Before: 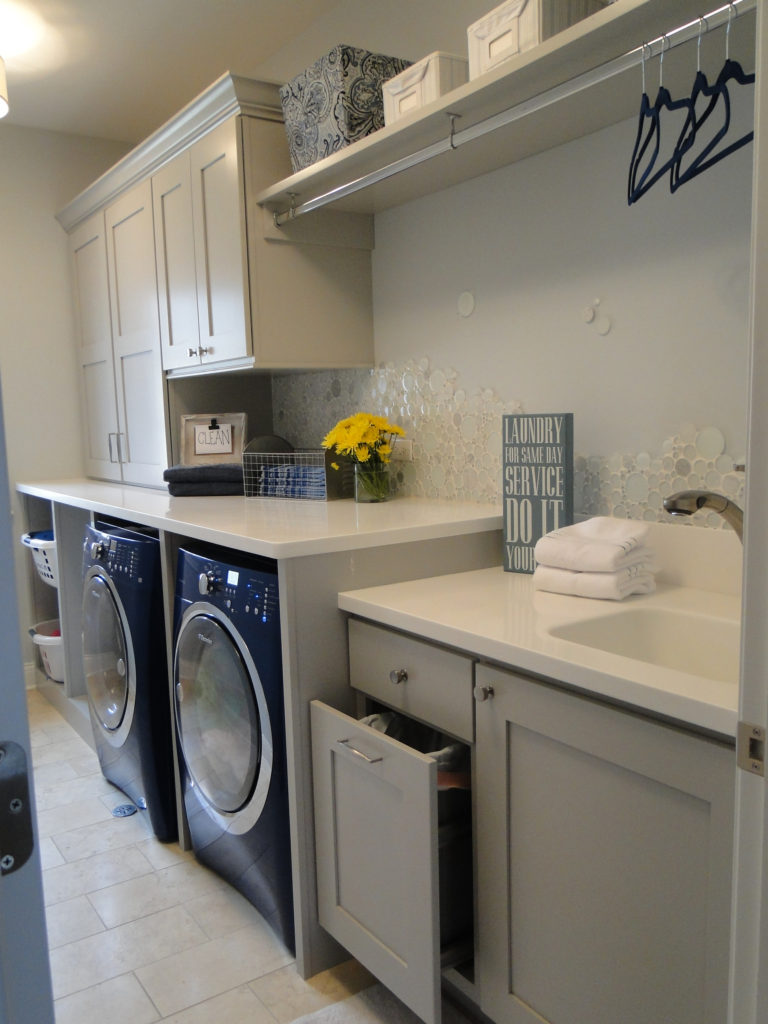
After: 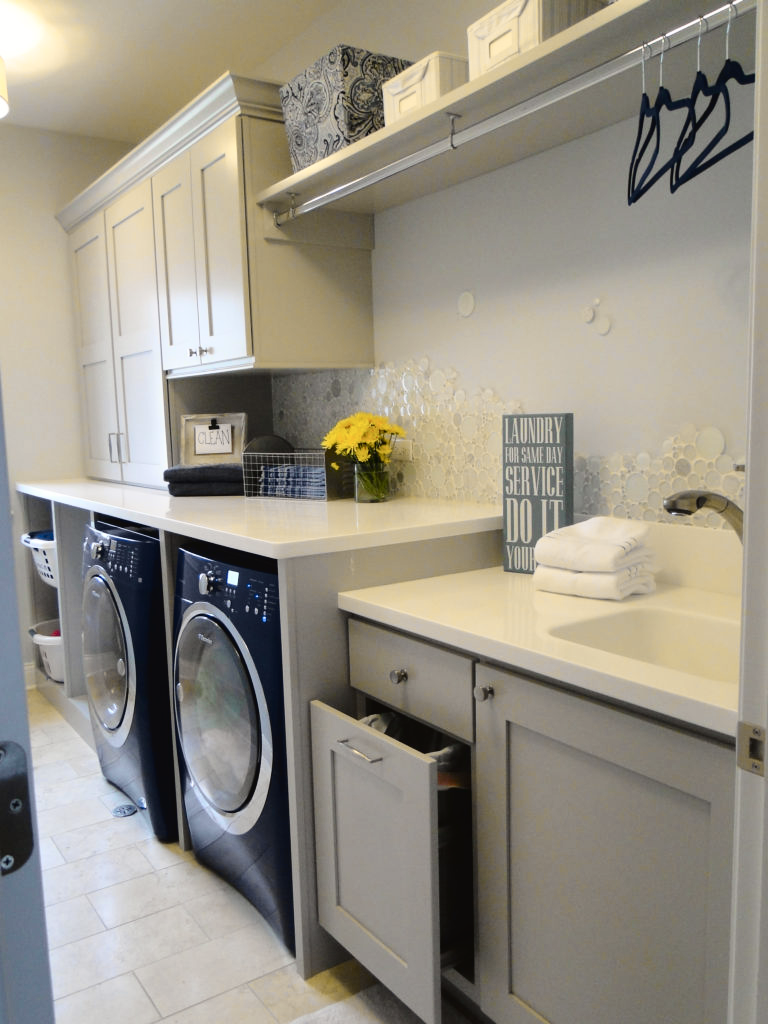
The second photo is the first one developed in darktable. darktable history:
tone curve: curves: ch0 [(0, 0.024) (0.049, 0.038) (0.176, 0.162) (0.311, 0.337) (0.416, 0.471) (0.565, 0.658) (0.817, 0.911) (1, 1)]; ch1 [(0, 0) (0.339, 0.358) (0.445, 0.439) (0.476, 0.47) (0.504, 0.504) (0.53, 0.511) (0.557, 0.558) (0.627, 0.664) (0.728, 0.786) (1, 1)]; ch2 [(0, 0) (0.327, 0.324) (0.417, 0.44) (0.46, 0.453) (0.502, 0.504) (0.526, 0.52) (0.549, 0.561) (0.619, 0.657) (0.76, 0.765) (1, 1)], color space Lab, independent channels, preserve colors none
